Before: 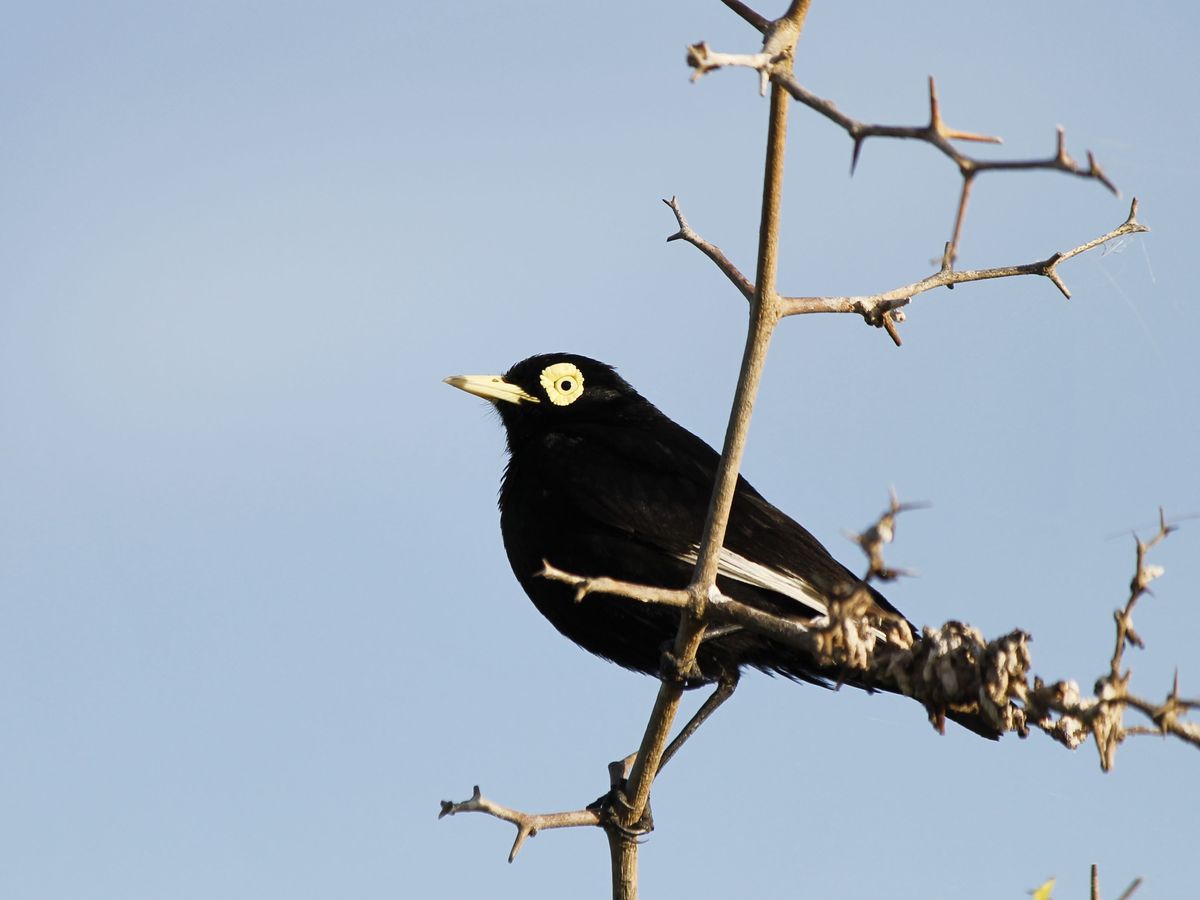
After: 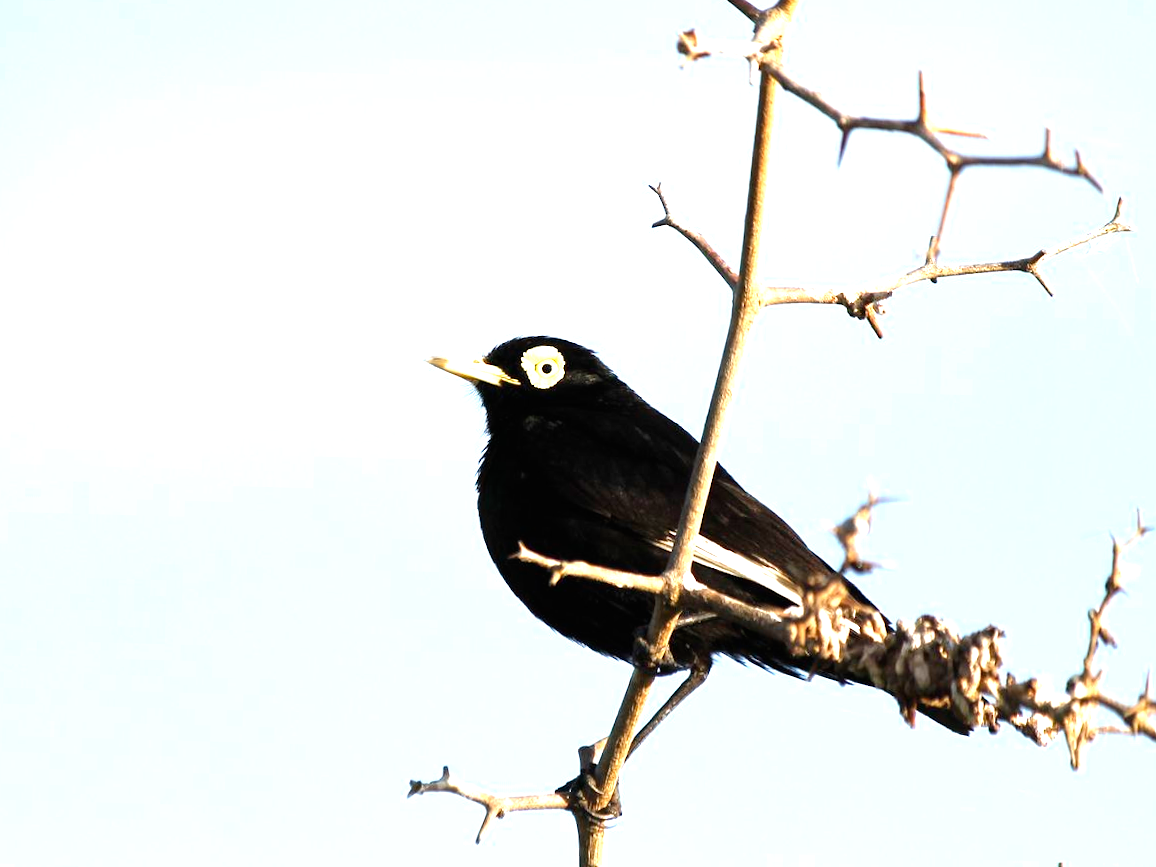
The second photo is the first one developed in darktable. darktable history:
exposure: black level correction 0, exposure 1.29 EV, compensate exposure bias true, compensate highlight preservation false
crop and rotate: angle -1.64°
